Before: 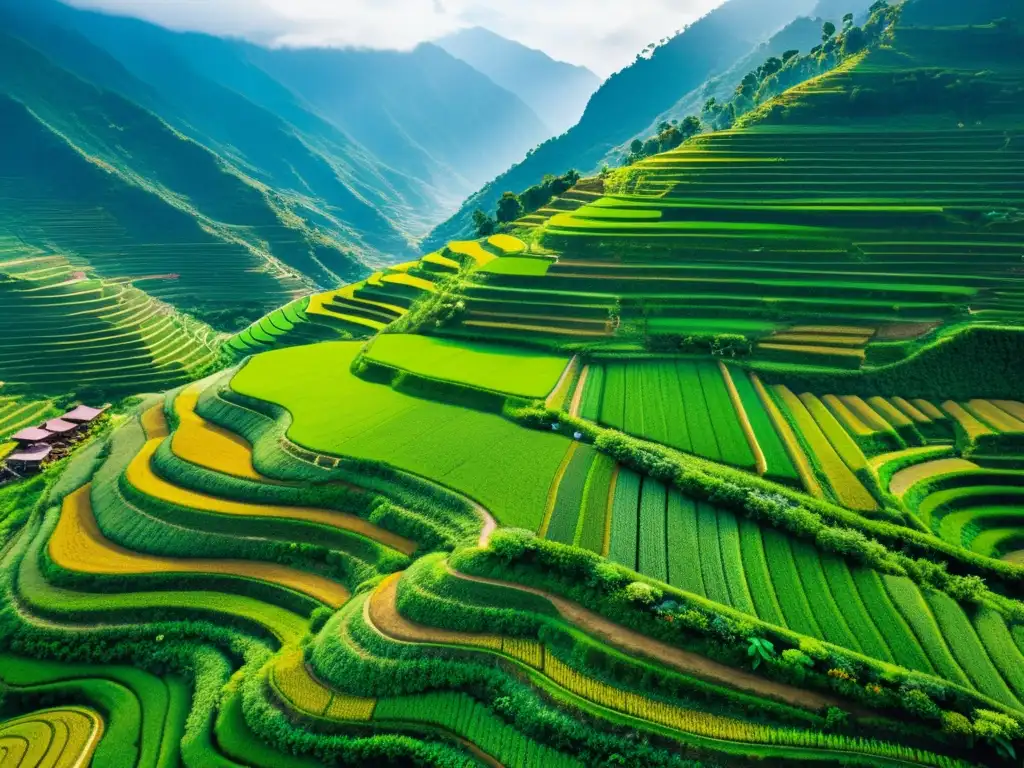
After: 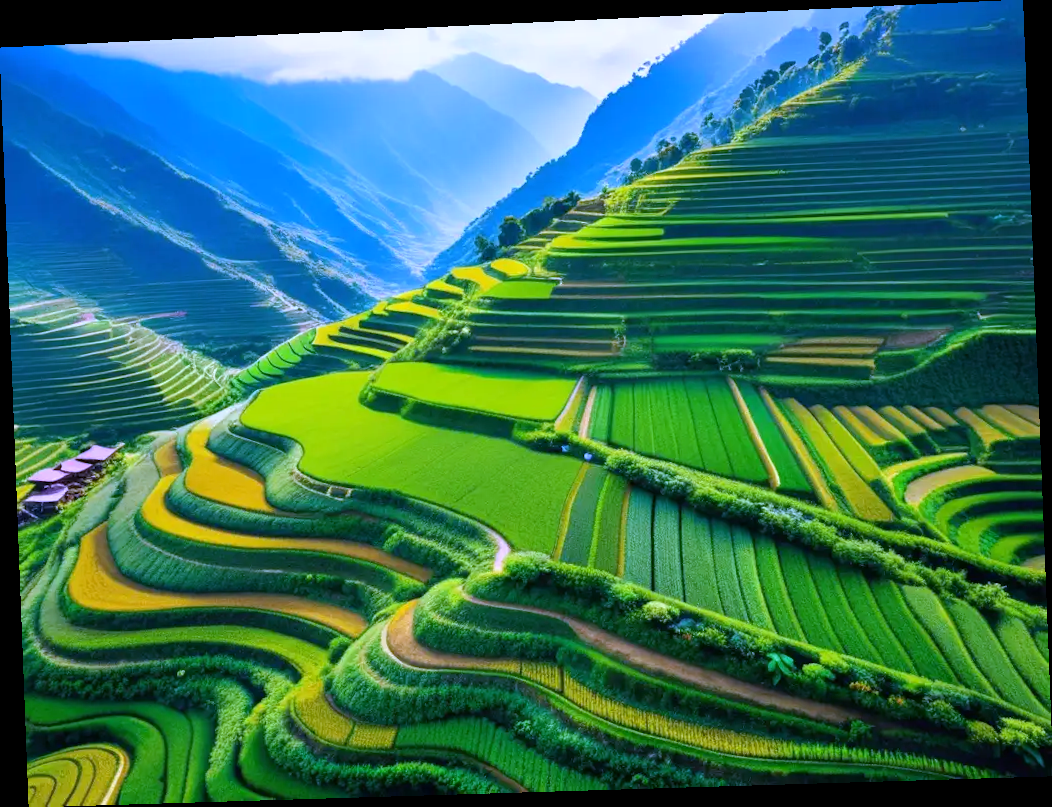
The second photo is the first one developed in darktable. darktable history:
rotate and perspective: rotation -2.22°, lens shift (horizontal) -0.022, automatic cropping off
white balance: red 0.98, blue 1.61
